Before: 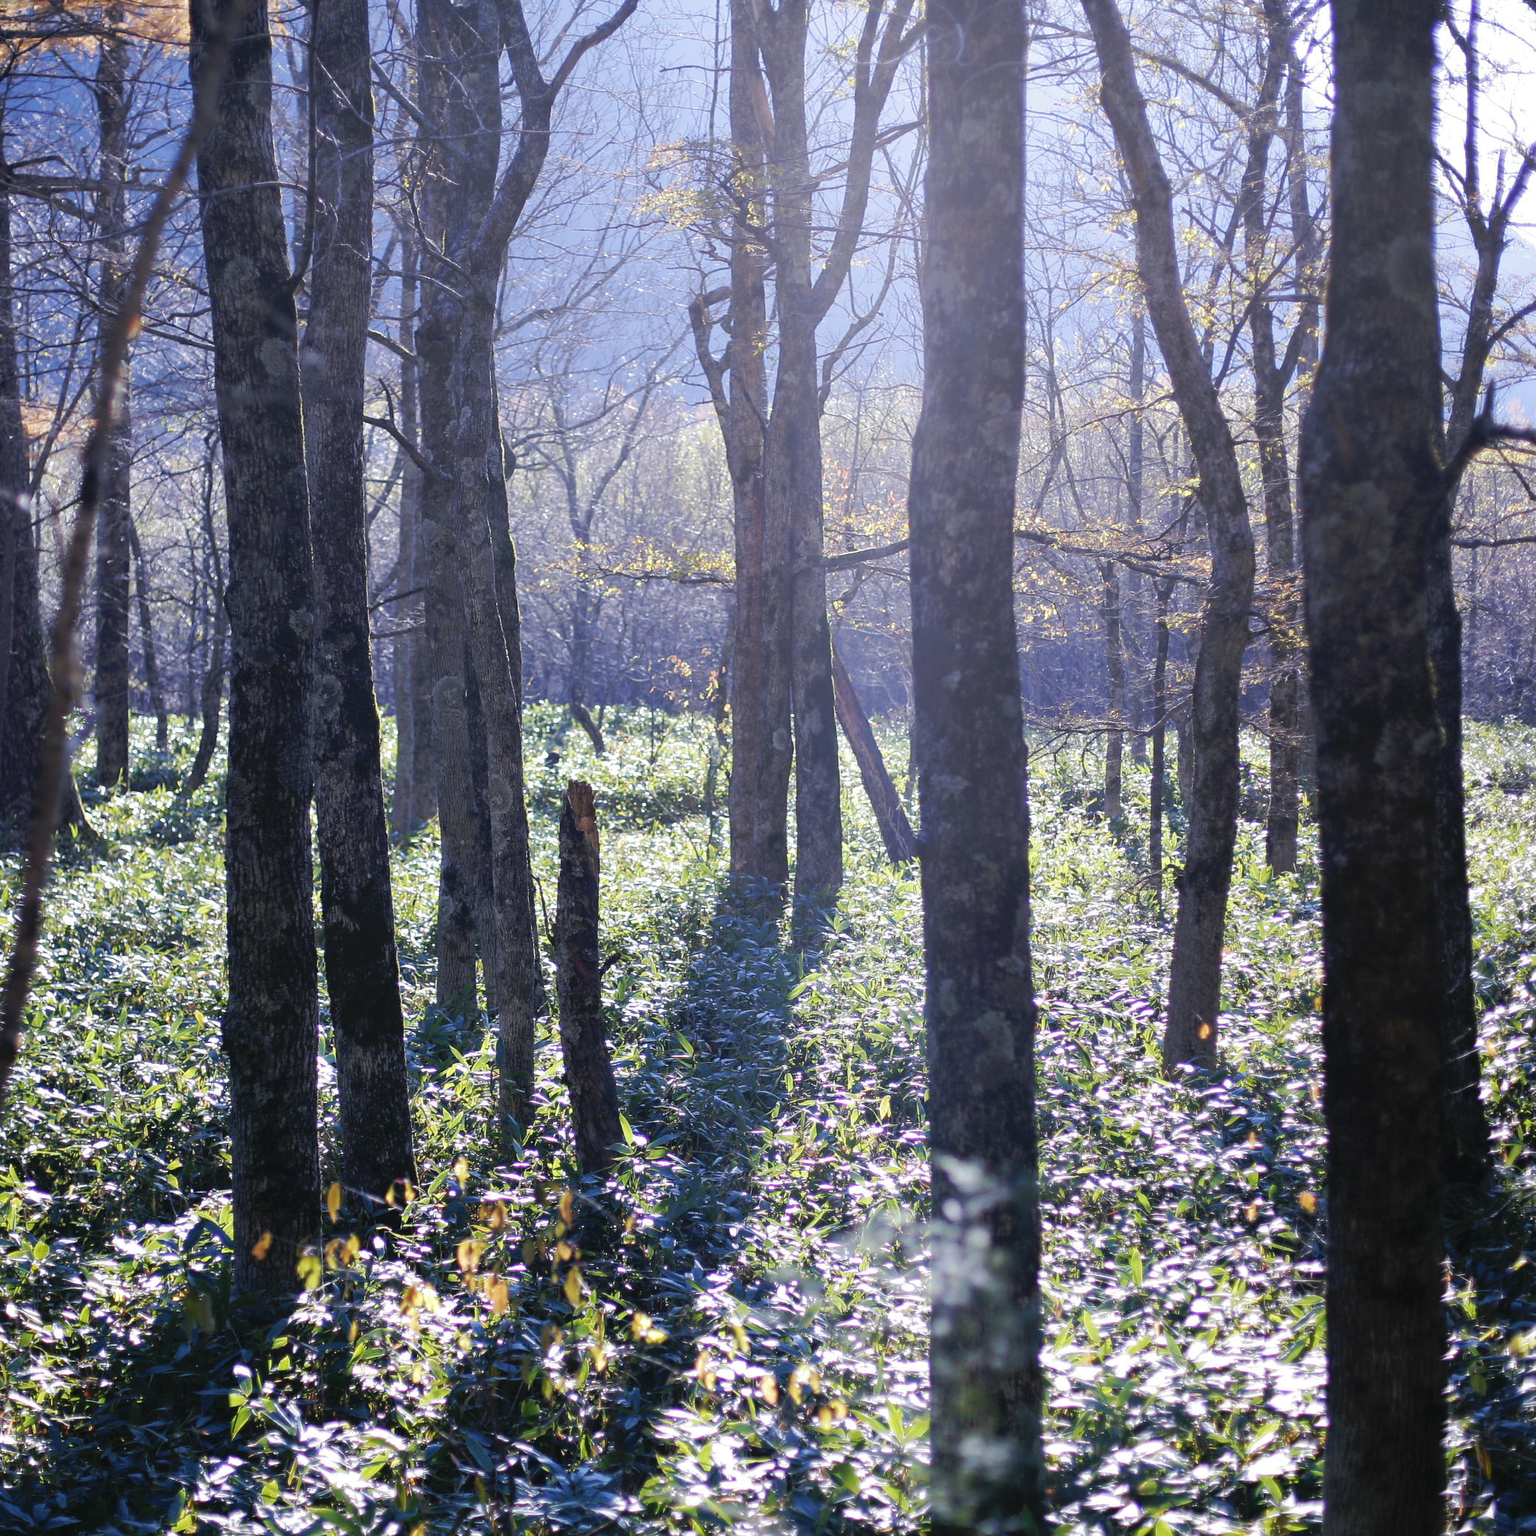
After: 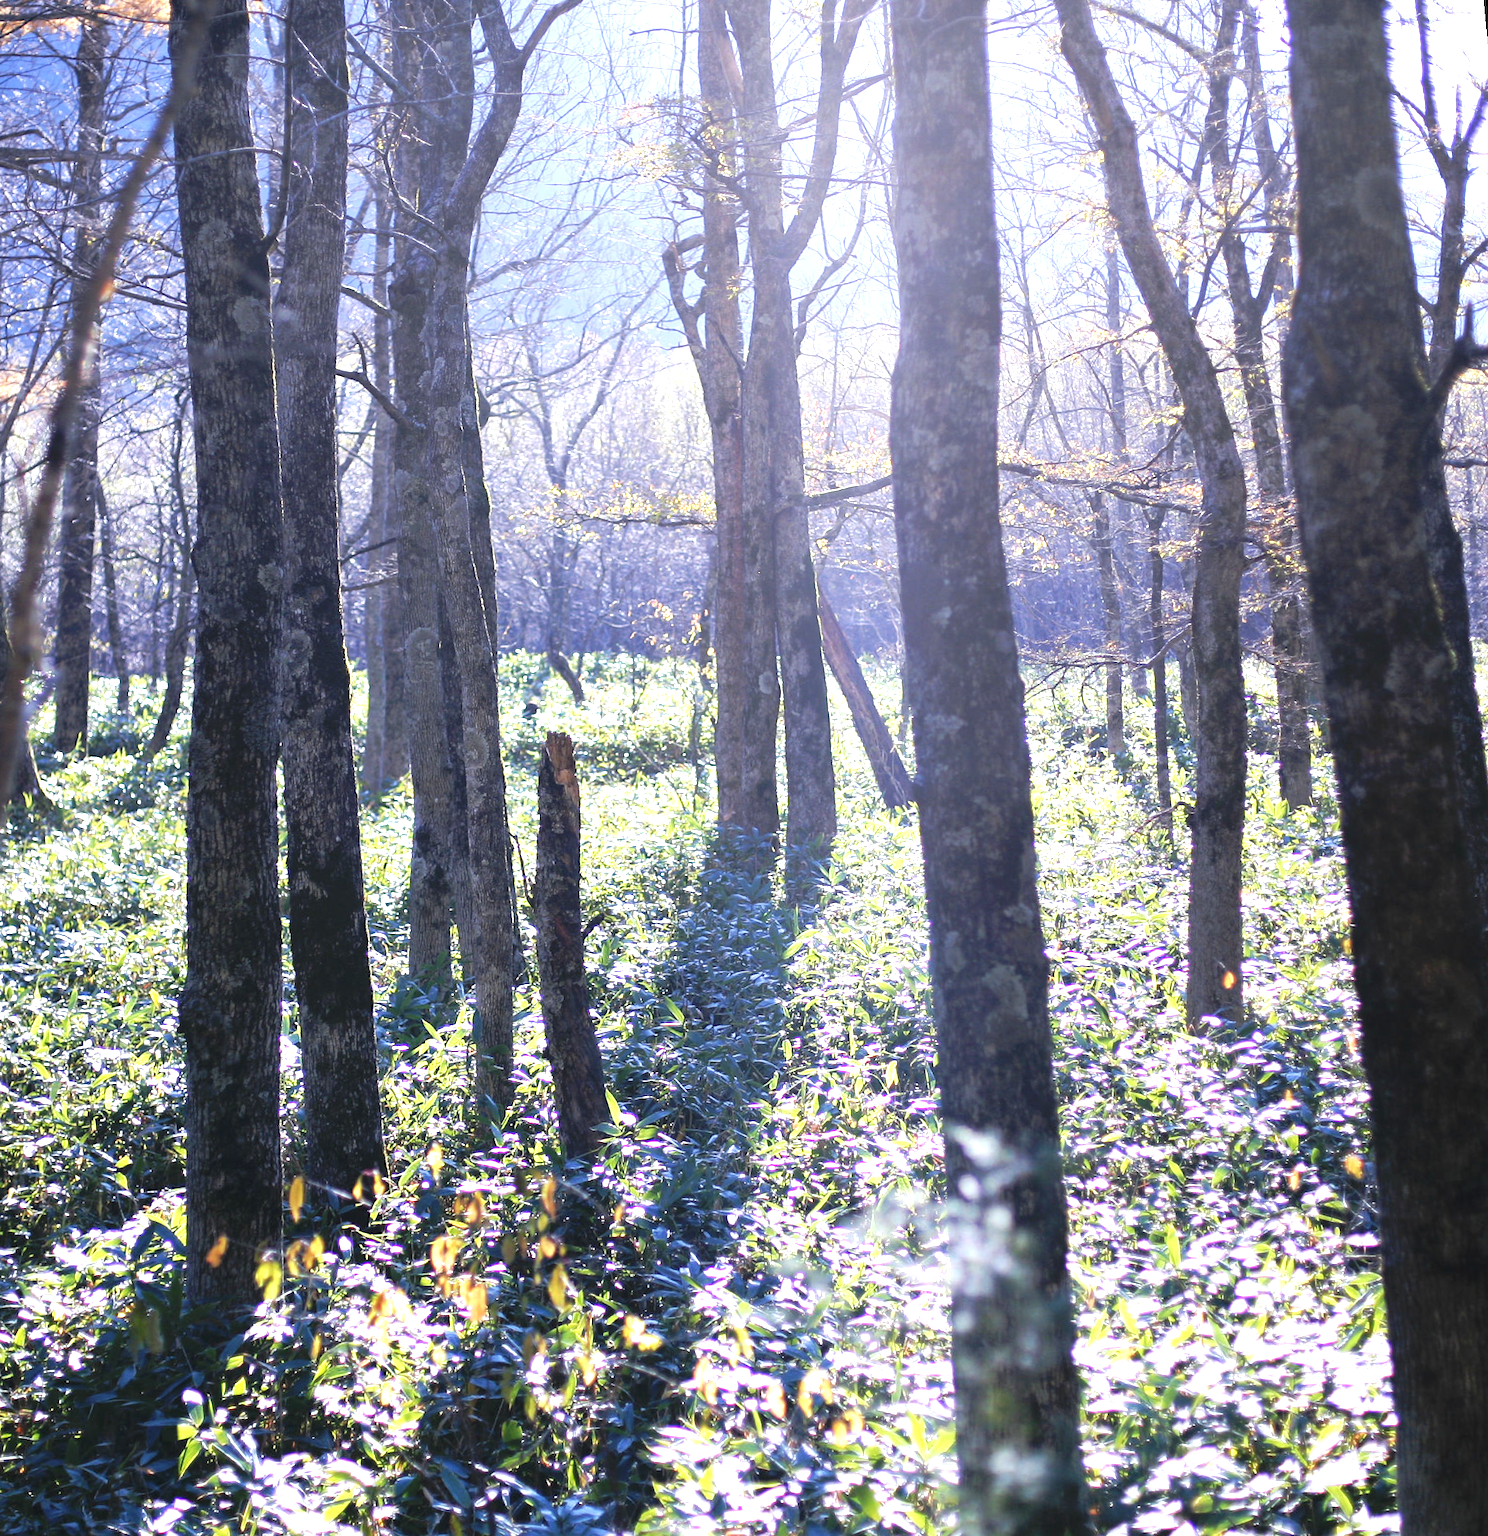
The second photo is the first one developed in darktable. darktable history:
rotate and perspective: rotation -1.68°, lens shift (vertical) -0.146, crop left 0.049, crop right 0.912, crop top 0.032, crop bottom 0.96
exposure: black level correction 0, exposure 0.9 EV, compensate highlight preservation false
